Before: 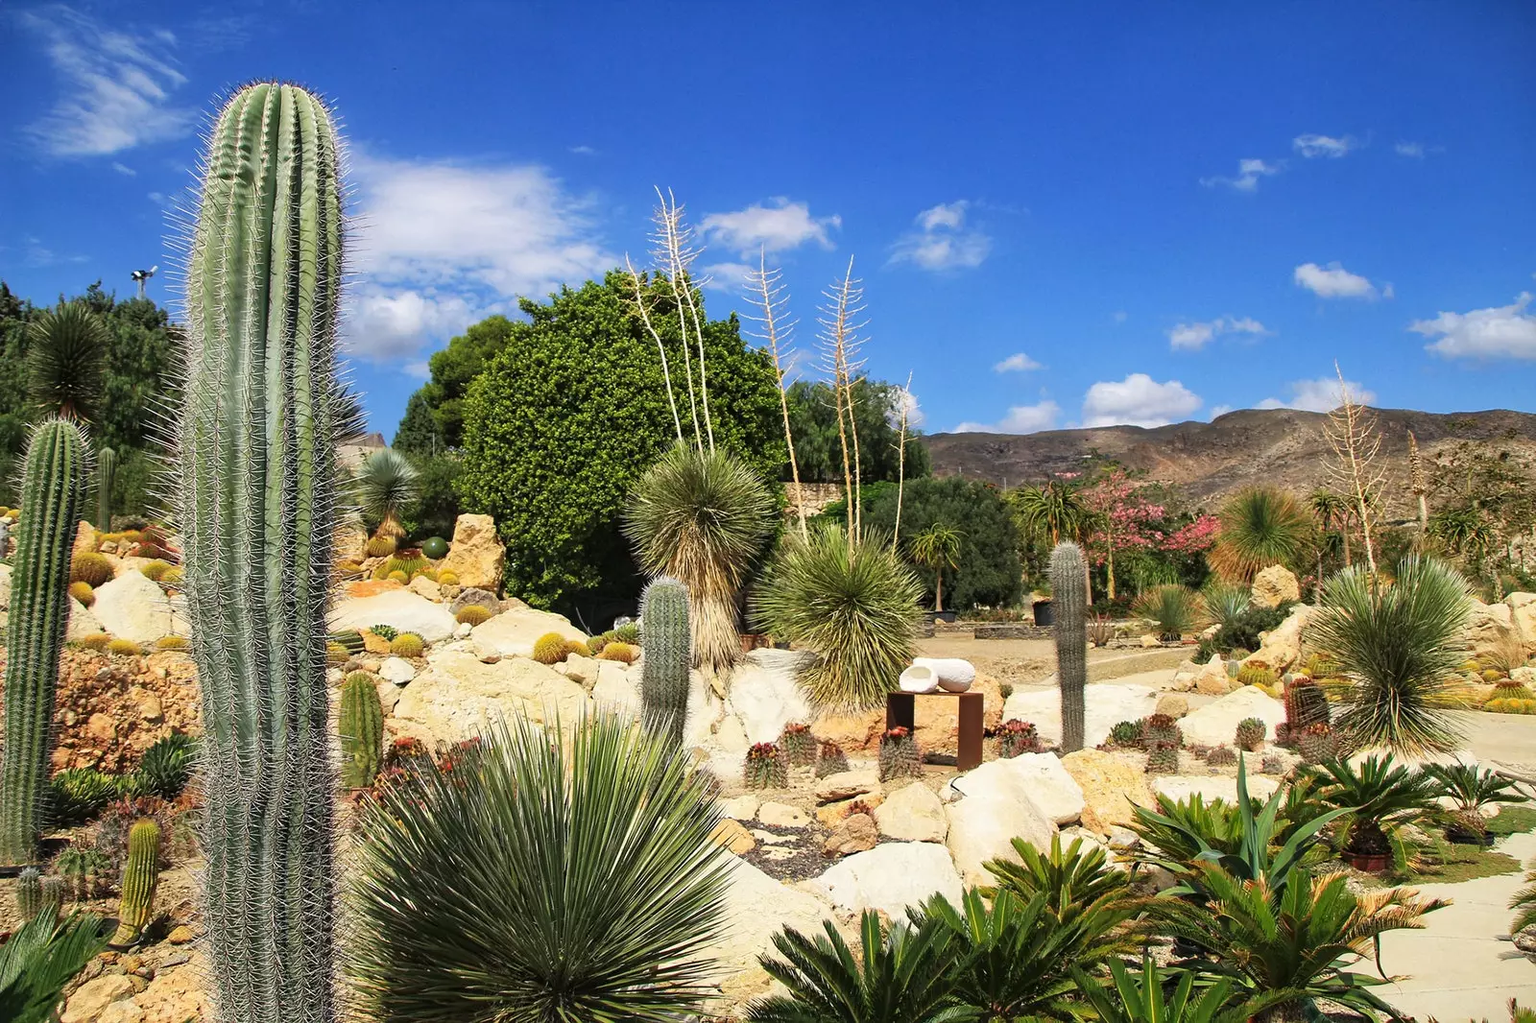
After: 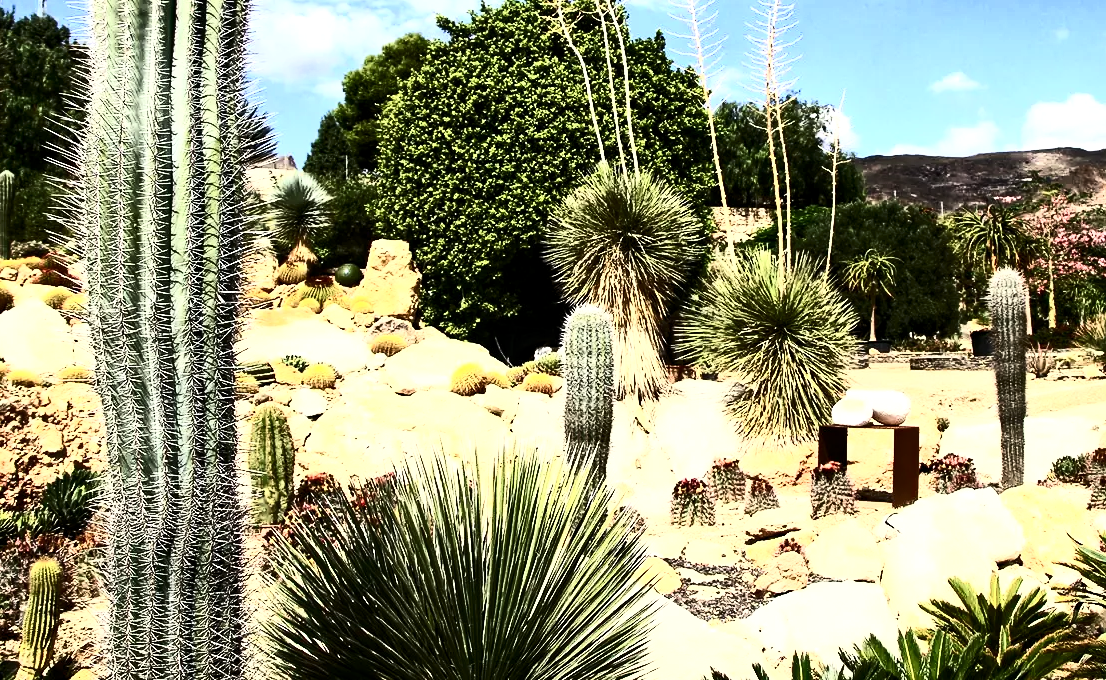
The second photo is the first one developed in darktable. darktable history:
levels: levels [0.016, 0.492, 0.969]
contrast brightness saturation: contrast 0.948, brightness 0.2
tone equalizer: edges refinement/feathering 500, mask exposure compensation -1.57 EV, preserve details no
crop: left 6.609%, top 27.798%, right 24.212%, bottom 8.389%
